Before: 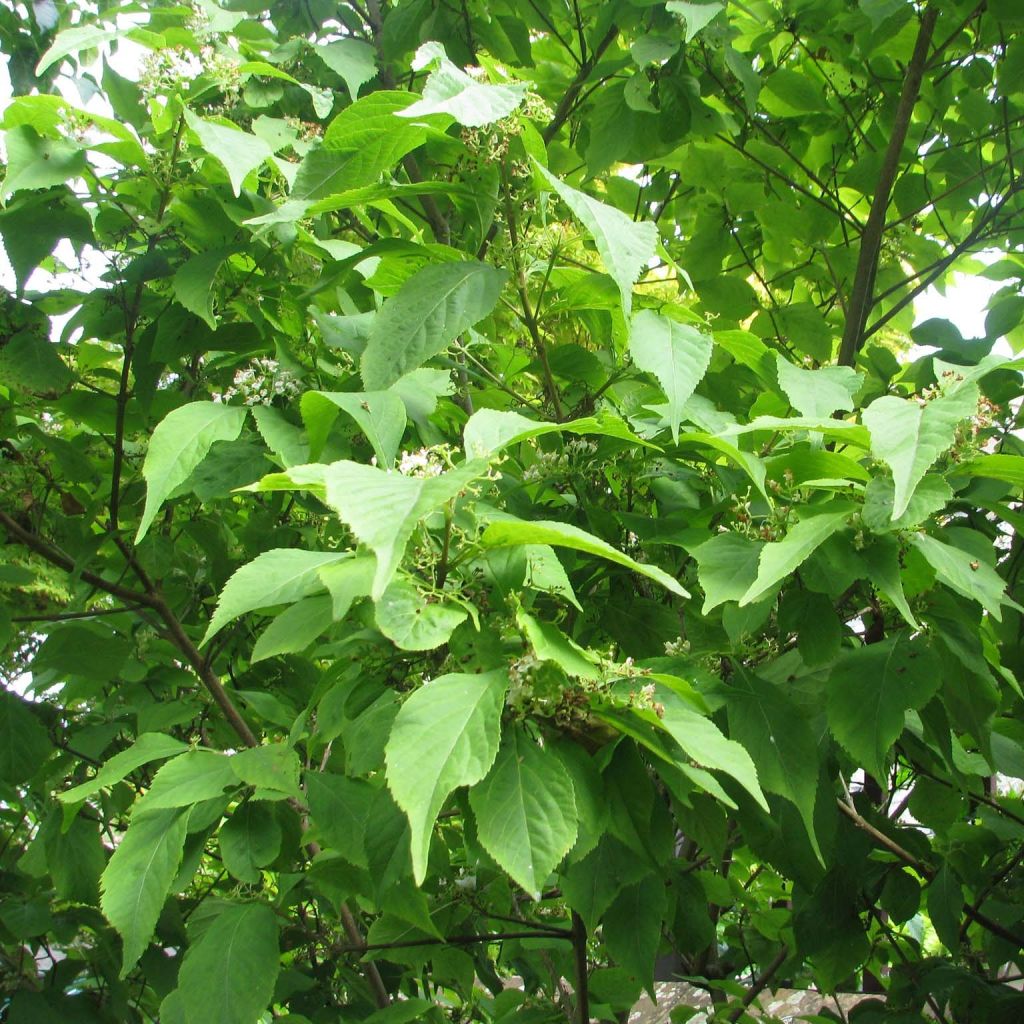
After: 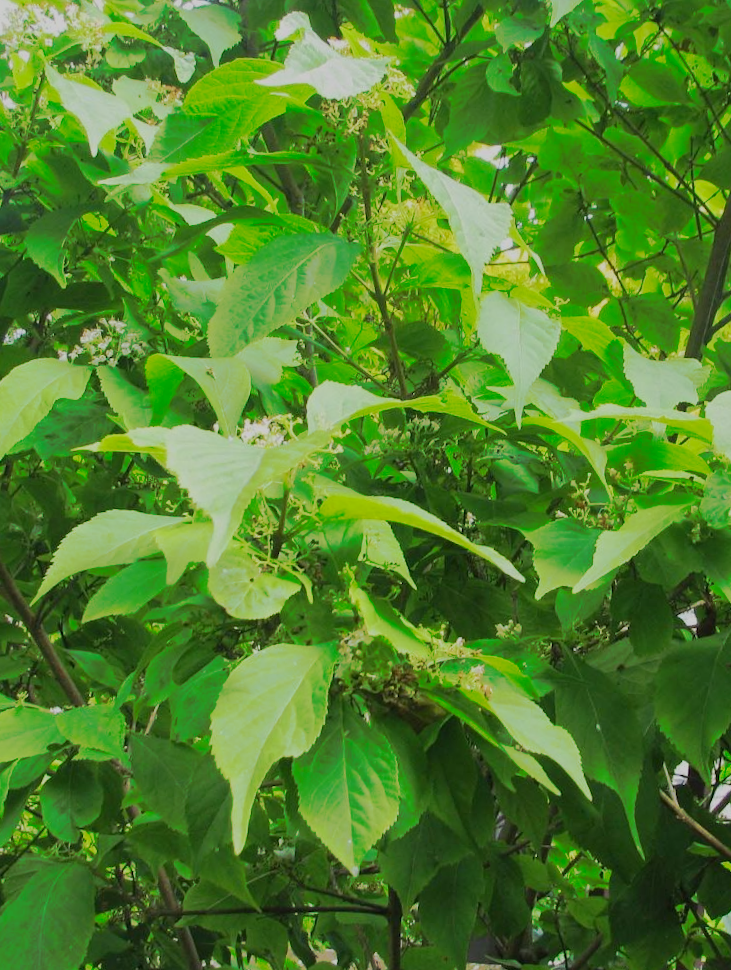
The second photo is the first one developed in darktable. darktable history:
exposure: exposure 0.128 EV, compensate highlight preservation false
tone equalizer: -8 EV -0.013 EV, -7 EV 0.023 EV, -6 EV -0.008 EV, -5 EV 0.005 EV, -4 EV -0.035 EV, -3 EV -0.238 EV, -2 EV -0.652 EV, -1 EV -0.974 EV, +0 EV -0.959 EV, edges refinement/feathering 500, mask exposure compensation -1.57 EV, preserve details no
crop and rotate: angle -3.16°, left 13.96%, top 0.04%, right 10.741%, bottom 0.065%
tone curve: curves: ch0 [(0, 0) (0.003, 0.003) (0.011, 0.011) (0.025, 0.024) (0.044, 0.044) (0.069, 0.068) (0.1, 0.098) (0.136, 0.133) (0.177, 0.174) (0.224, 0.22) (0.277, 0.272) (0.335, 0.329) (0.399, 0.392) (0.468, 0.46) (0.543, 0.607) (0.623, 0.676) (0.709, 0.75) (0.801, 0.828) (0.898, 0.912) (1, 1)], preserve colors none
